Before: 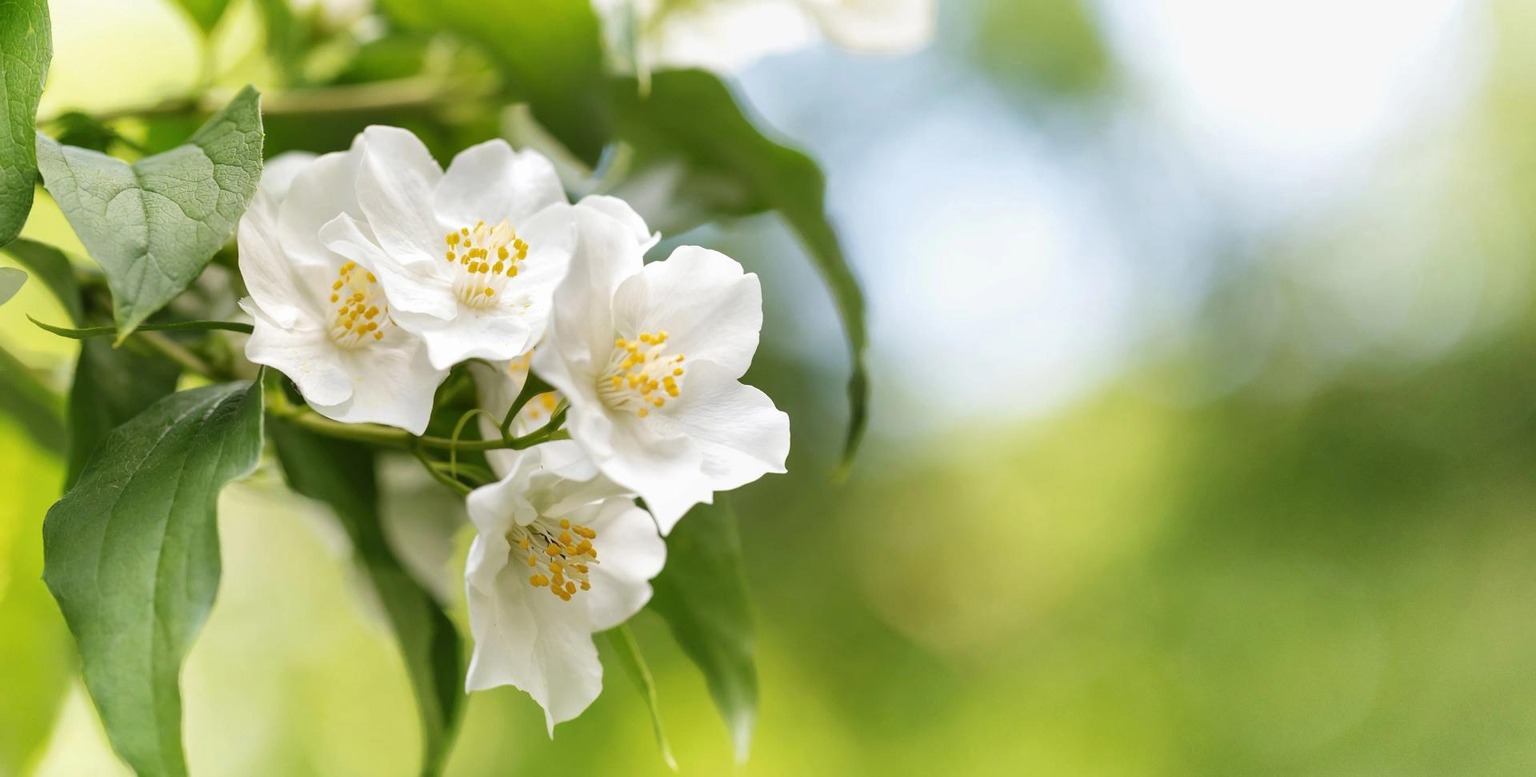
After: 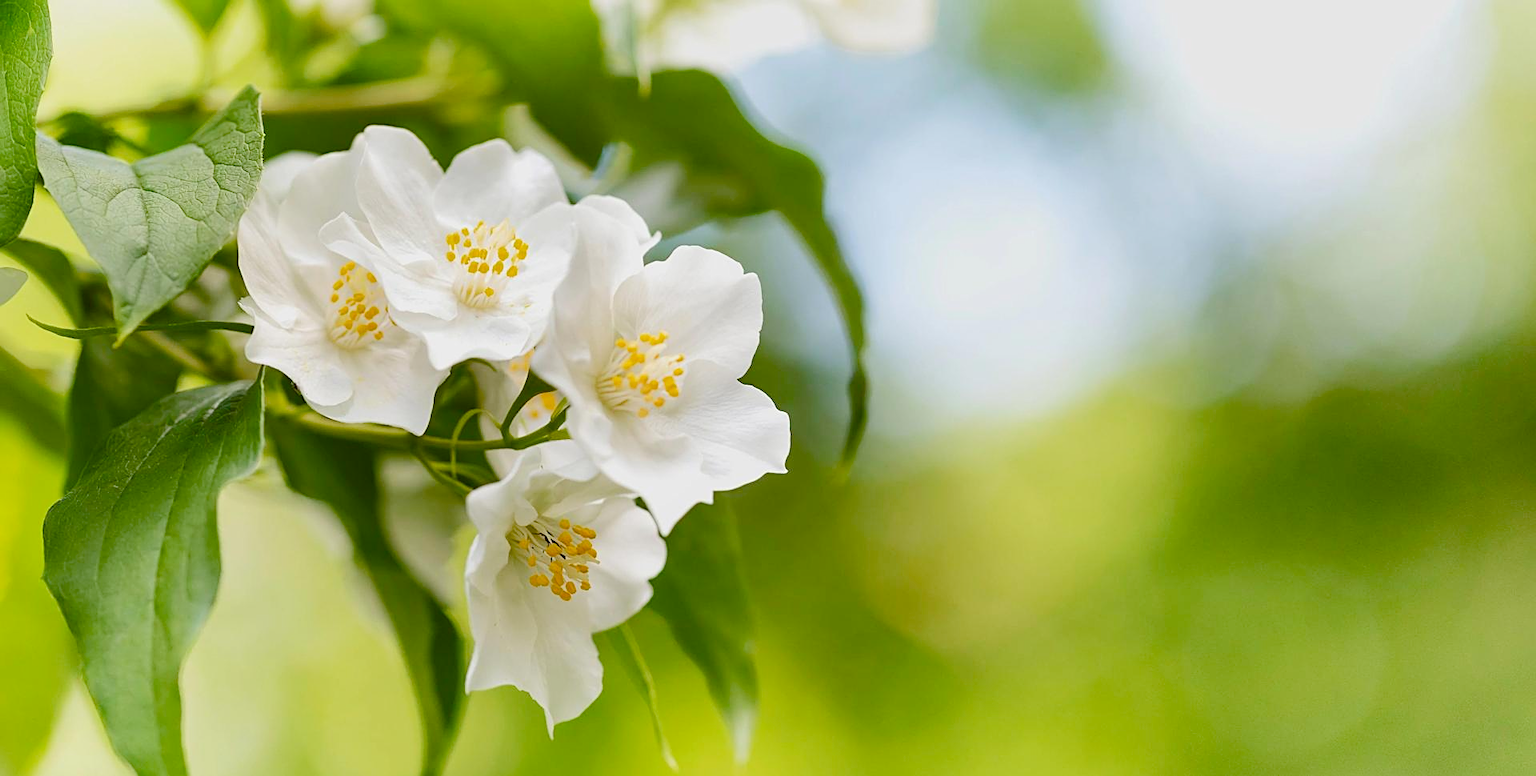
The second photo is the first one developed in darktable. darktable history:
color balance rgb: perceptual saturation grading › global saturation 20%, perceptual saturation grading › highlights -14.28%, perceptual saturation grading › shadows 49.365%, contrast -29.905%
sharpen: on, module defaults
tone equalizer: -8 EV -0.775 EV, -7 EV -0.712 EV, -6 EV -0.624 EV, -5 EV -0.384 EV, -3 EV 0.391 EV, -2 EV 0.6 EV, -1 EV 0.691 EV, +0 EV 0.767 EV, edges refinement/feathering 500, mask exposure compensation -1.57 EV, preserve details no
